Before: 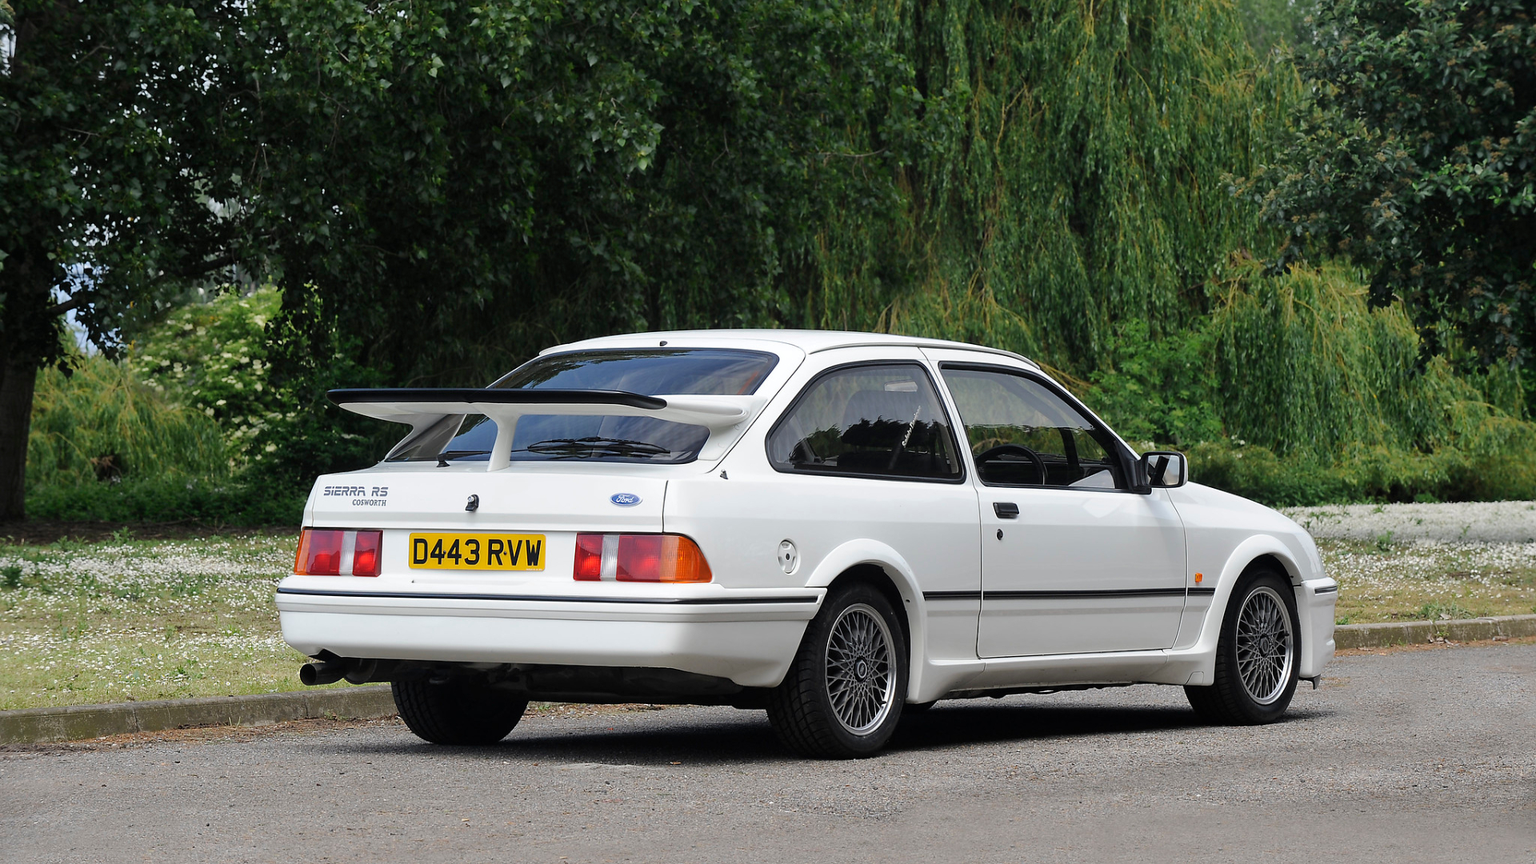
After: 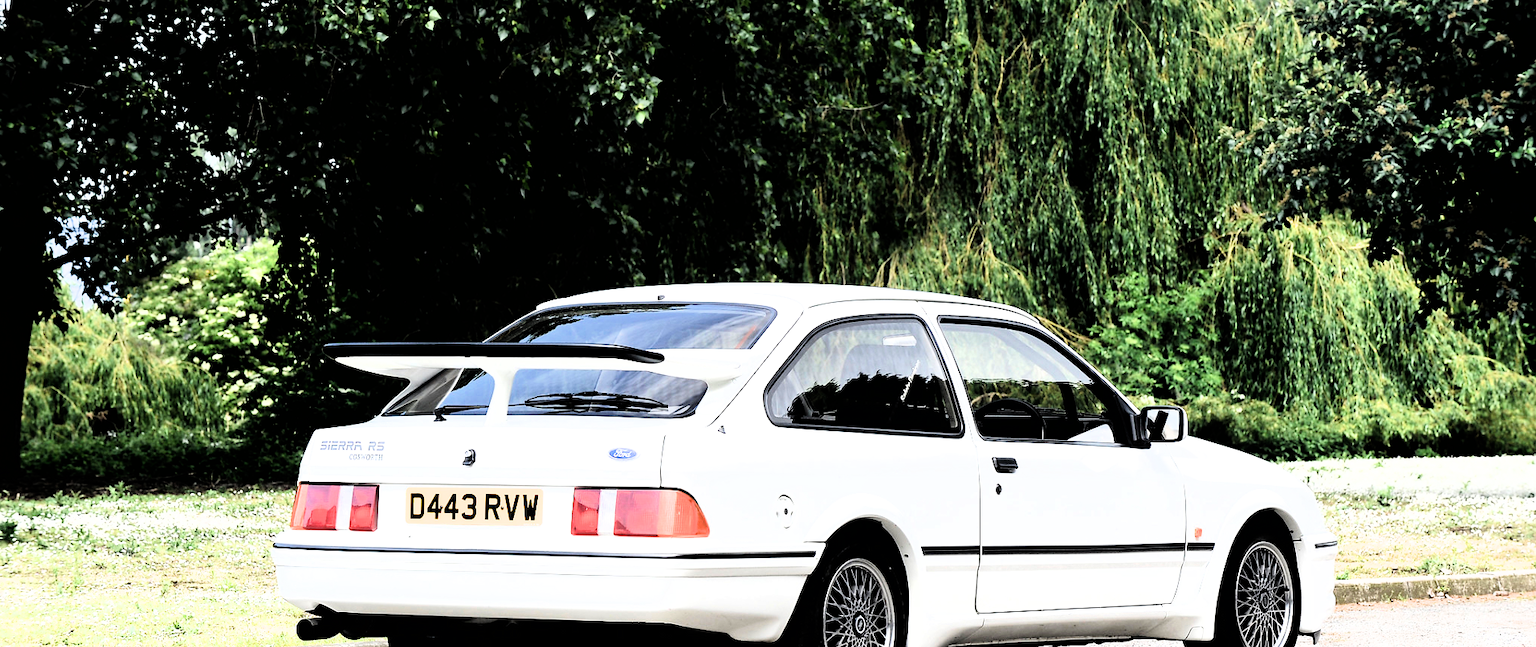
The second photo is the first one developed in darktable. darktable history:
crop: left 0.336%, top 5.512%, bottom 19.734%
tone equalizer: -7 EV 0.156 EV, -6 EV 0.631 EV, -5 EV 1.18 EV, -4 EV 1.37 EV, -3 EV 1.16 EV, -2 EV 0.6 EV, -1 EV 0.151 EV, edges refinement/feathering 500, mask exposure compensation -1.57 EV, preserve details no
filmic rgb: black relative exposure -8.21 EV, white relative exposure 2.23 EV, hardness 7.09, latitude 86.71%, contrast 1.687, highlights saturation mix -3.72%, shadows ↔ highlights balance -2.08%
